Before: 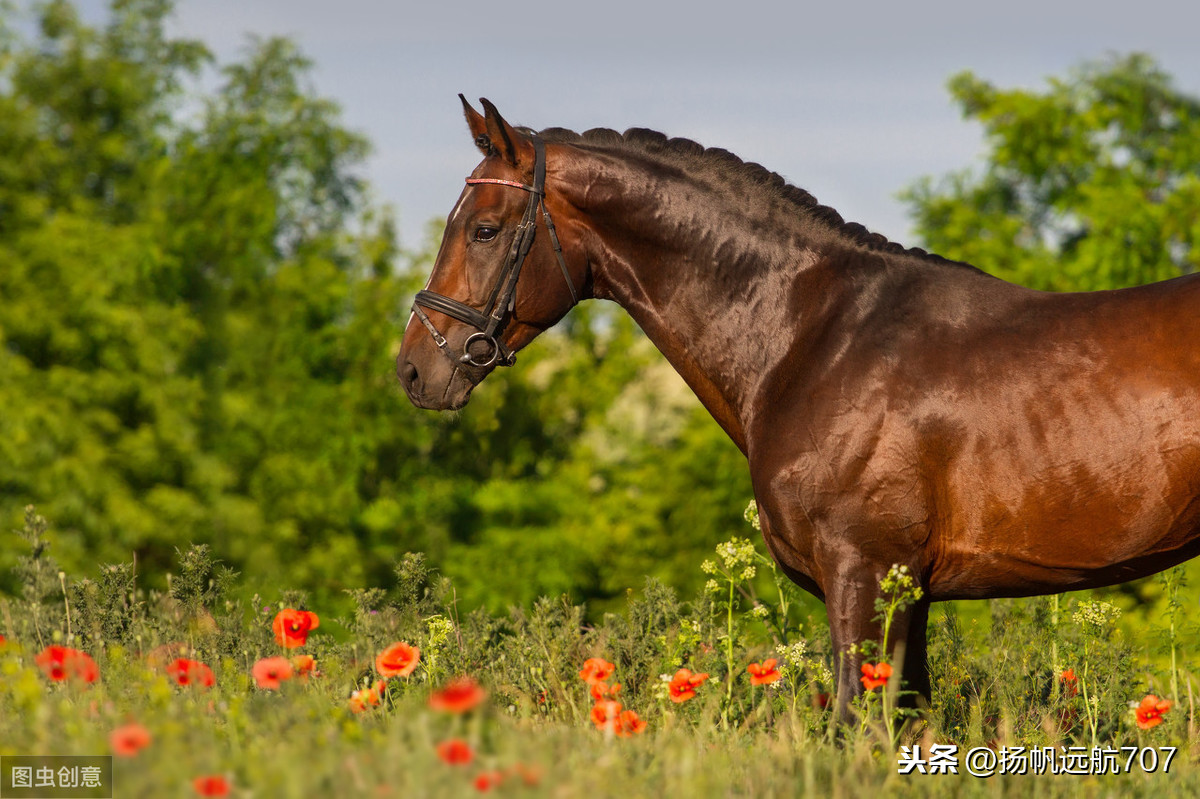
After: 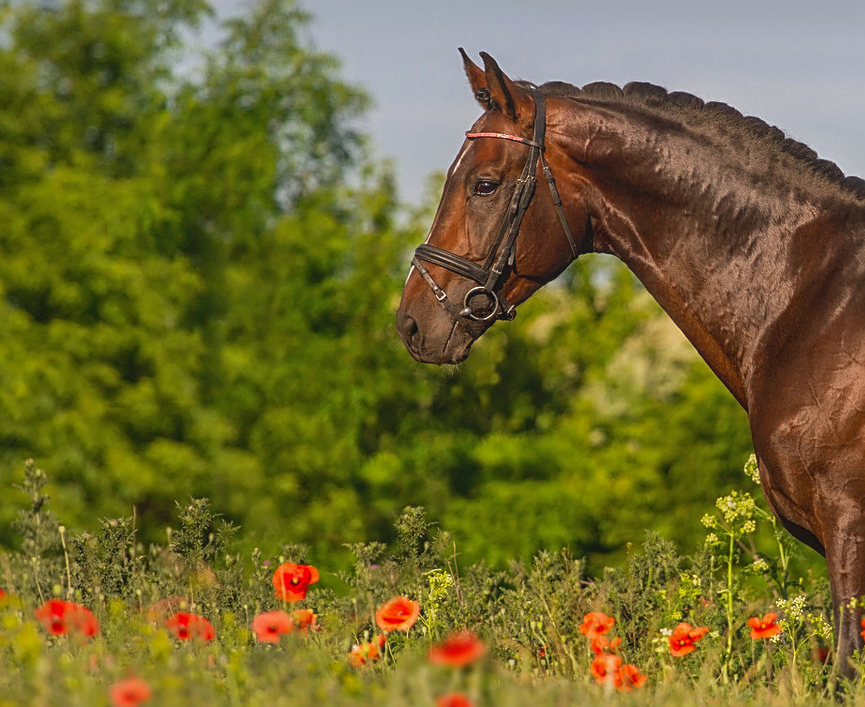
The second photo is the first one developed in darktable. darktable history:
base curve: curves: ch0 [(0, 0) (0.303, 0.277) (1, 1)], preserve colors none
crop: top 5.774%, right 27.886%, bottom 5.688%
sharpen: on, module defaults
local contrast: highlights 46%, shadows 1%, detail 100%
